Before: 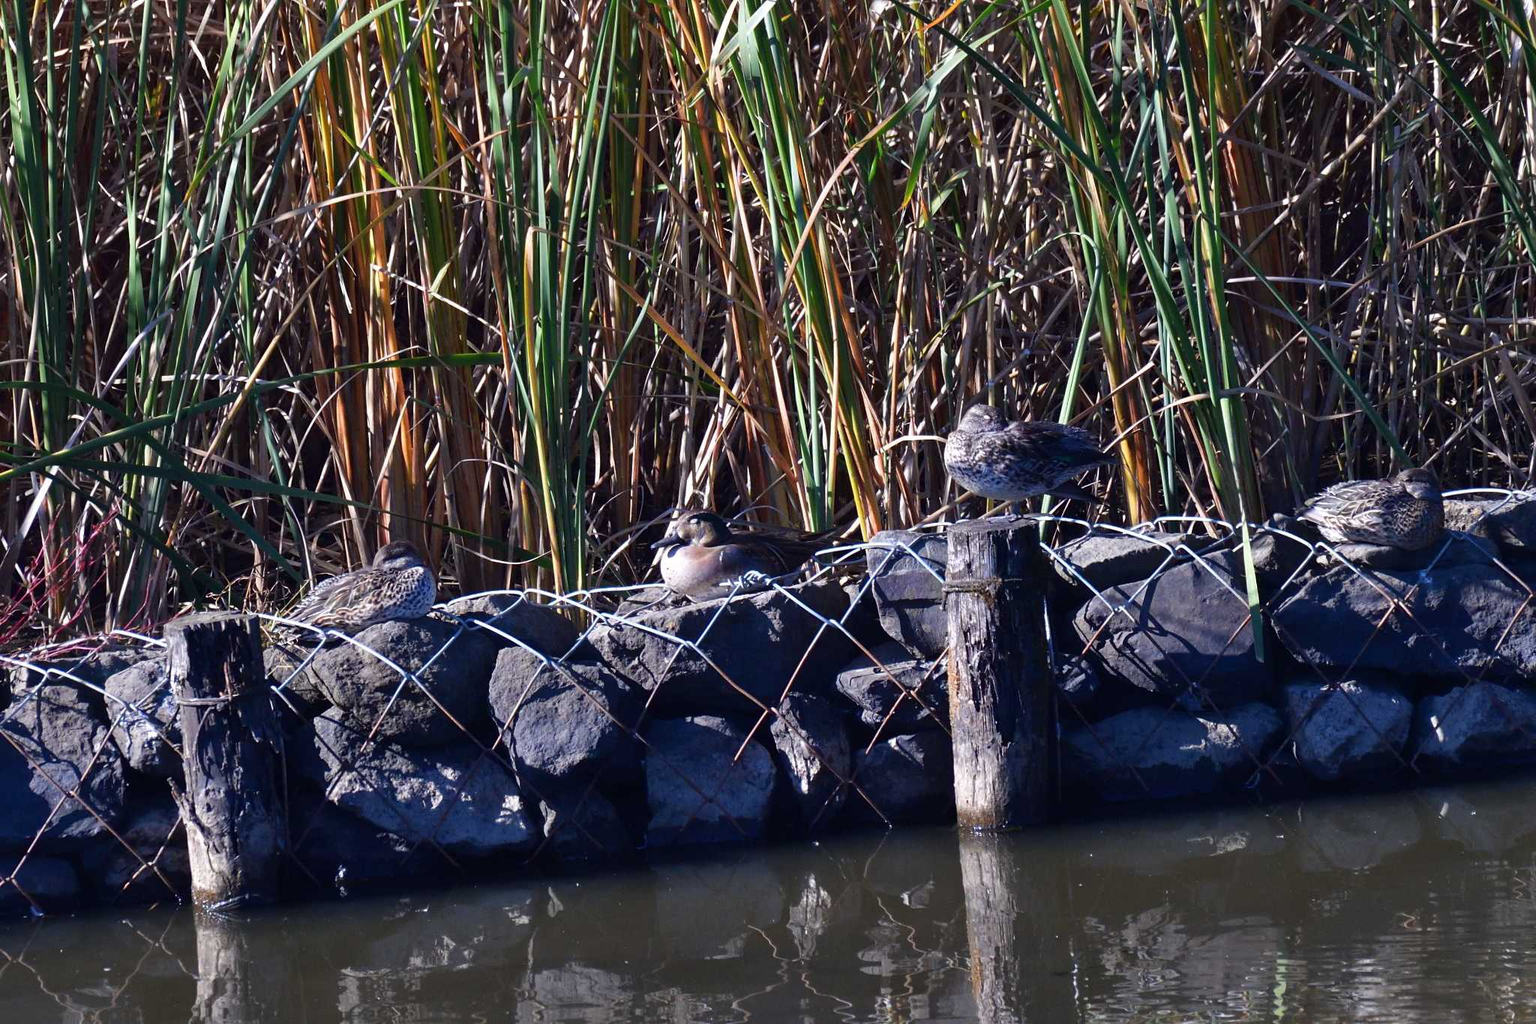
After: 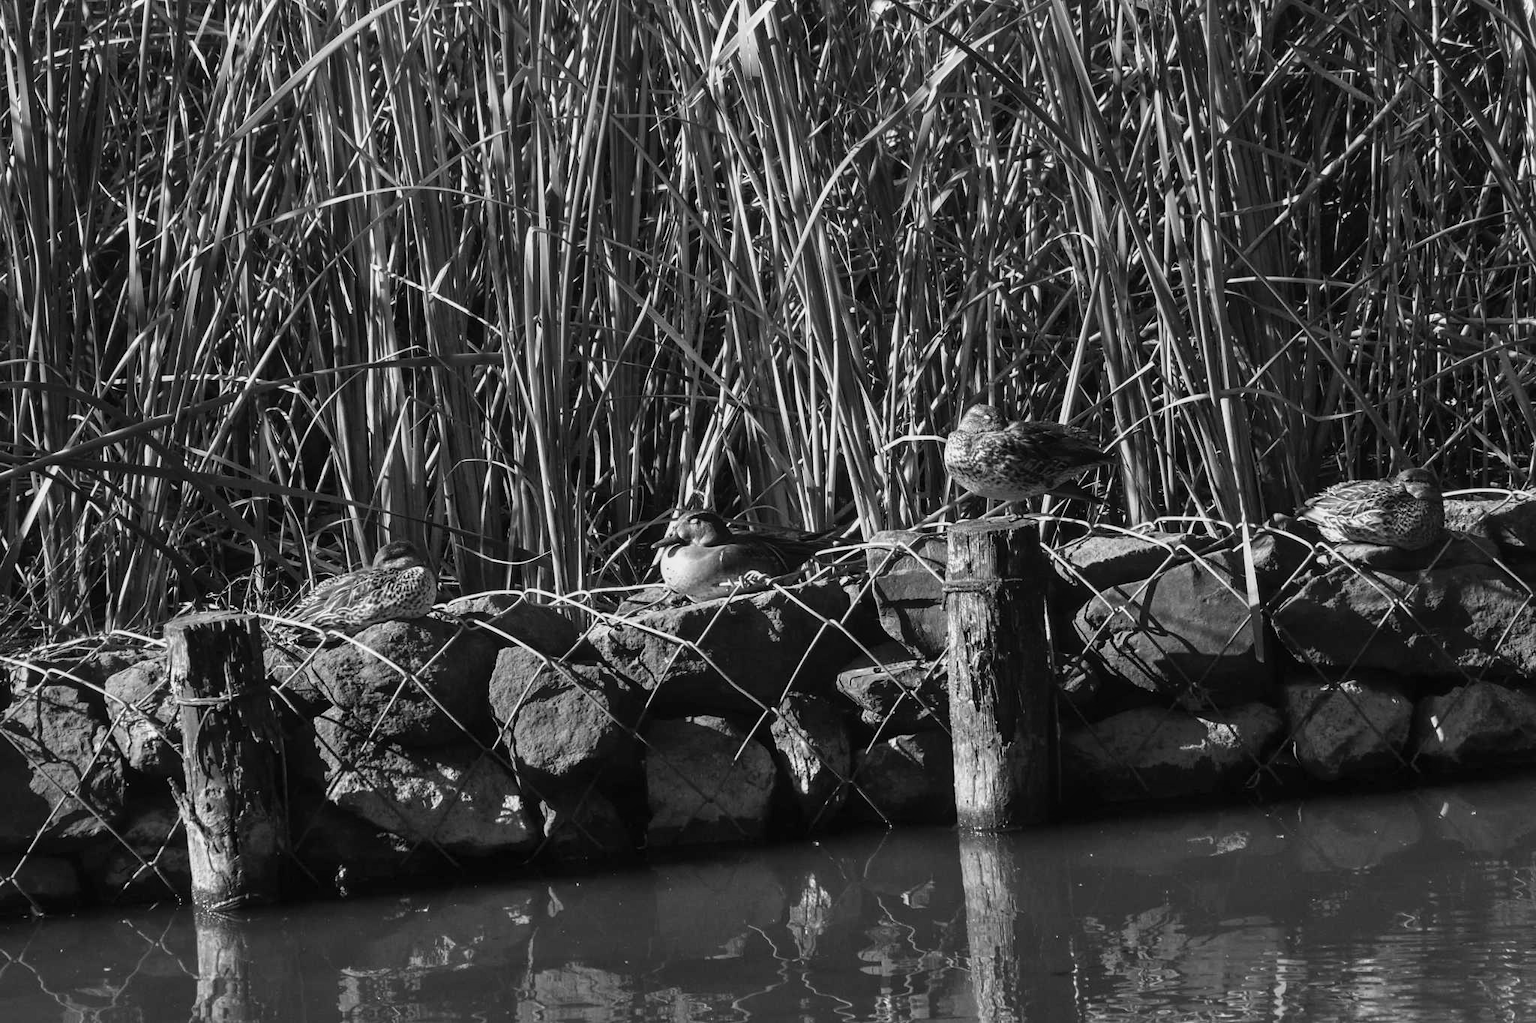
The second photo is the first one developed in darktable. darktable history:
color zones: curves: ch1 [(0, -0.014) (0.143, -0.013) (0.286, -0.013) (0.429, -0.016) (0.571, -0.019) (0.714, -0.015) (0.857, 0.002) (1, -0.014)]
rotate and perspective: automatic cropping off
local contrast: detail 110%
